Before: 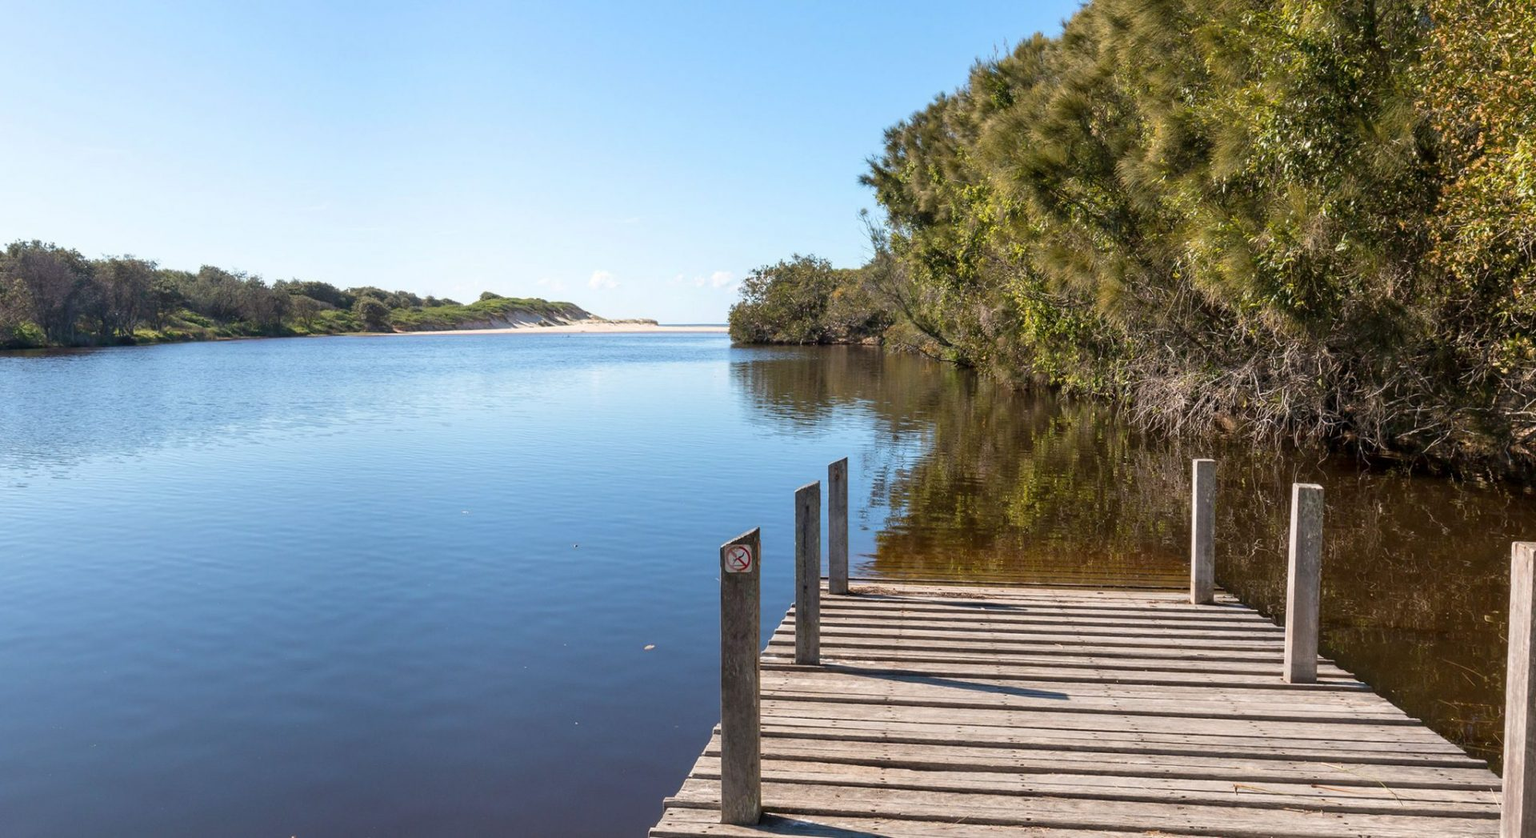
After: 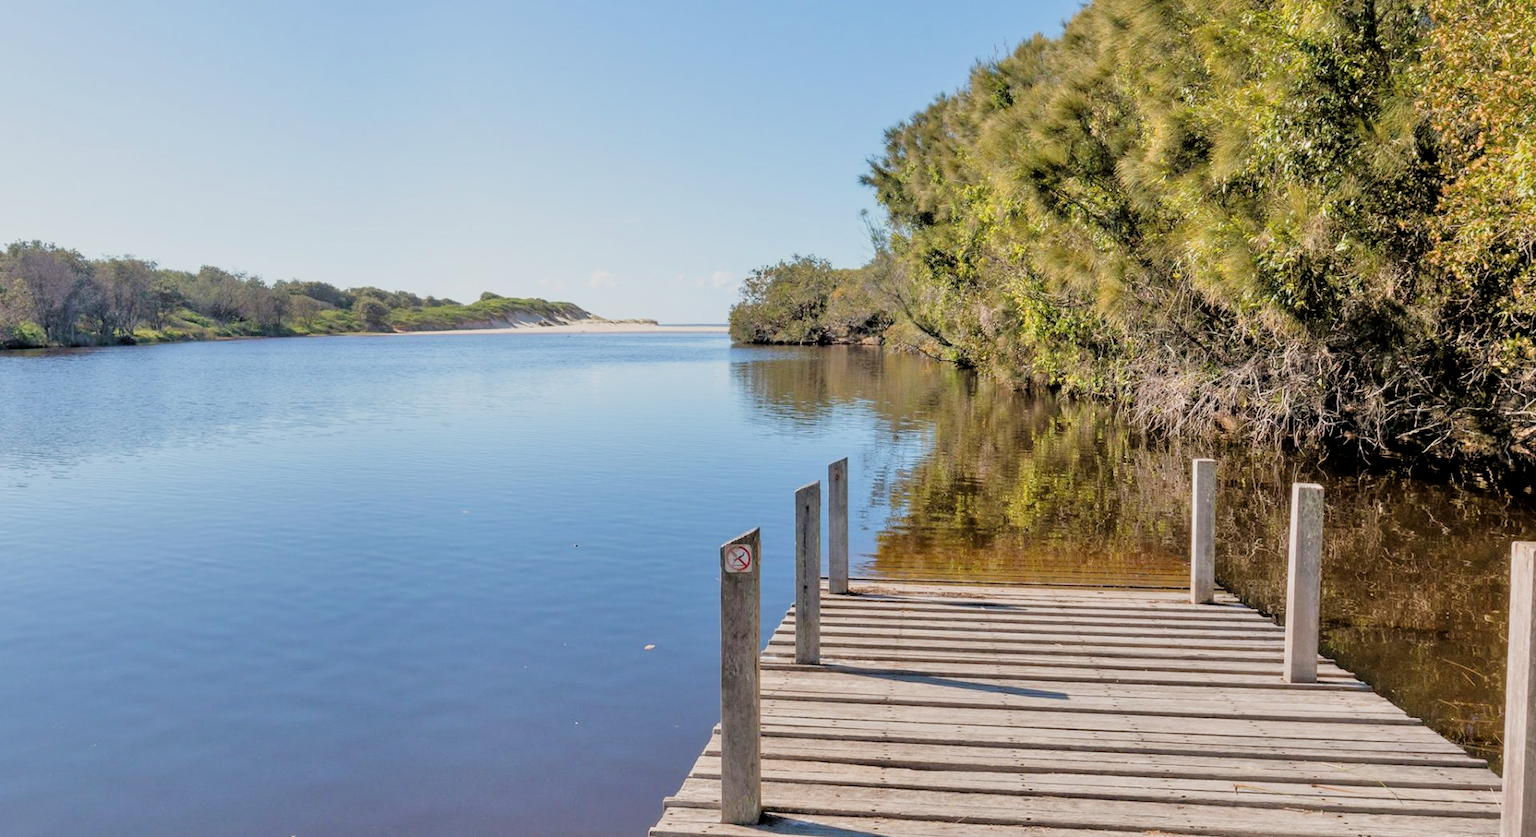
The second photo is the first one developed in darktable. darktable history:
tone equalizer: -7 EV 0.15 EV, -6 EV 0.6 EV, -5 EV 1.15 EV, -4 EV 1.33 EV, -3 EV 1.15 EV, -2 EV 0.6 EV, -1 EV 0.15 EV, mask exposure compensation -0.5 EV
filmic rgb: black relative exposure -5 EV, hardness 2.88, contrast 1.1
